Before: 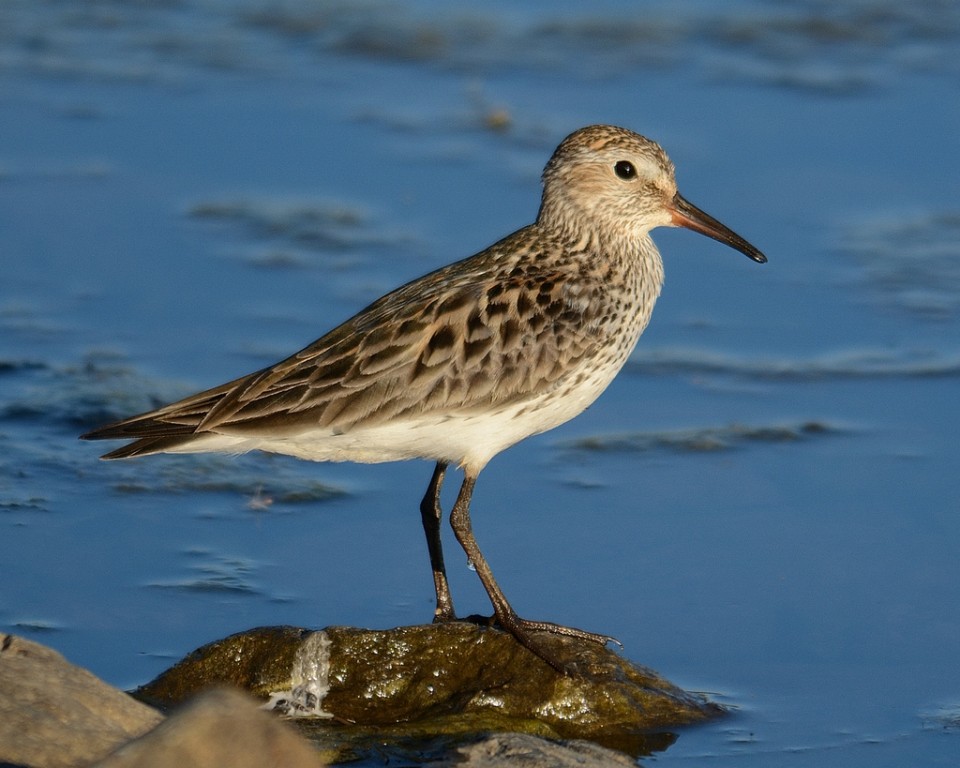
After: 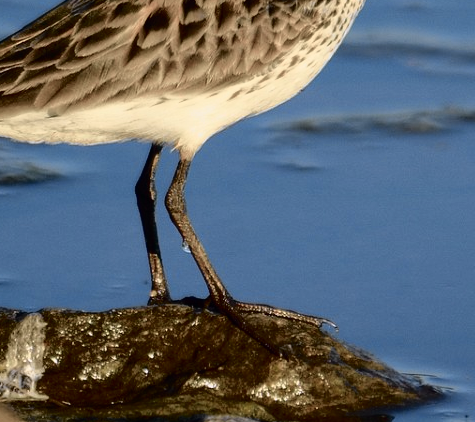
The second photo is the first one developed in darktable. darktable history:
tone curve: curves: ch0 [(0, 0) (0.105, 0.044) (0.195, 0.128) (0.283, 0.283) (0.384, 0.404) (0.485, 0.531) (0.638, 0.681) (0.795, 0.879) (1, 0.977)]; ch1 [(0, 0) (0.161, 0.092) (0.35, 0.33) (0.379, 0.401) (0.456, 0.469) (0.498, 0.503) (0.531, 0.537) (0.596, 0.621) (0.635, 0.671) (1, 1)]; ch2 [(0, 0) (0.371, 0.362) (0.437, 0.437) (0.483, 0.484) (0.53, 0.515) (0.56, 0.58) (0.622, 0.606) (1, 1)], color space Lab, independent channels, preserve colors none
crop: left 29.736%, top 41.499%, right 20.755%, bottom 3.466%
shadows and highlights: shadows 25.19, highlights -48.08, soften with gaussian
